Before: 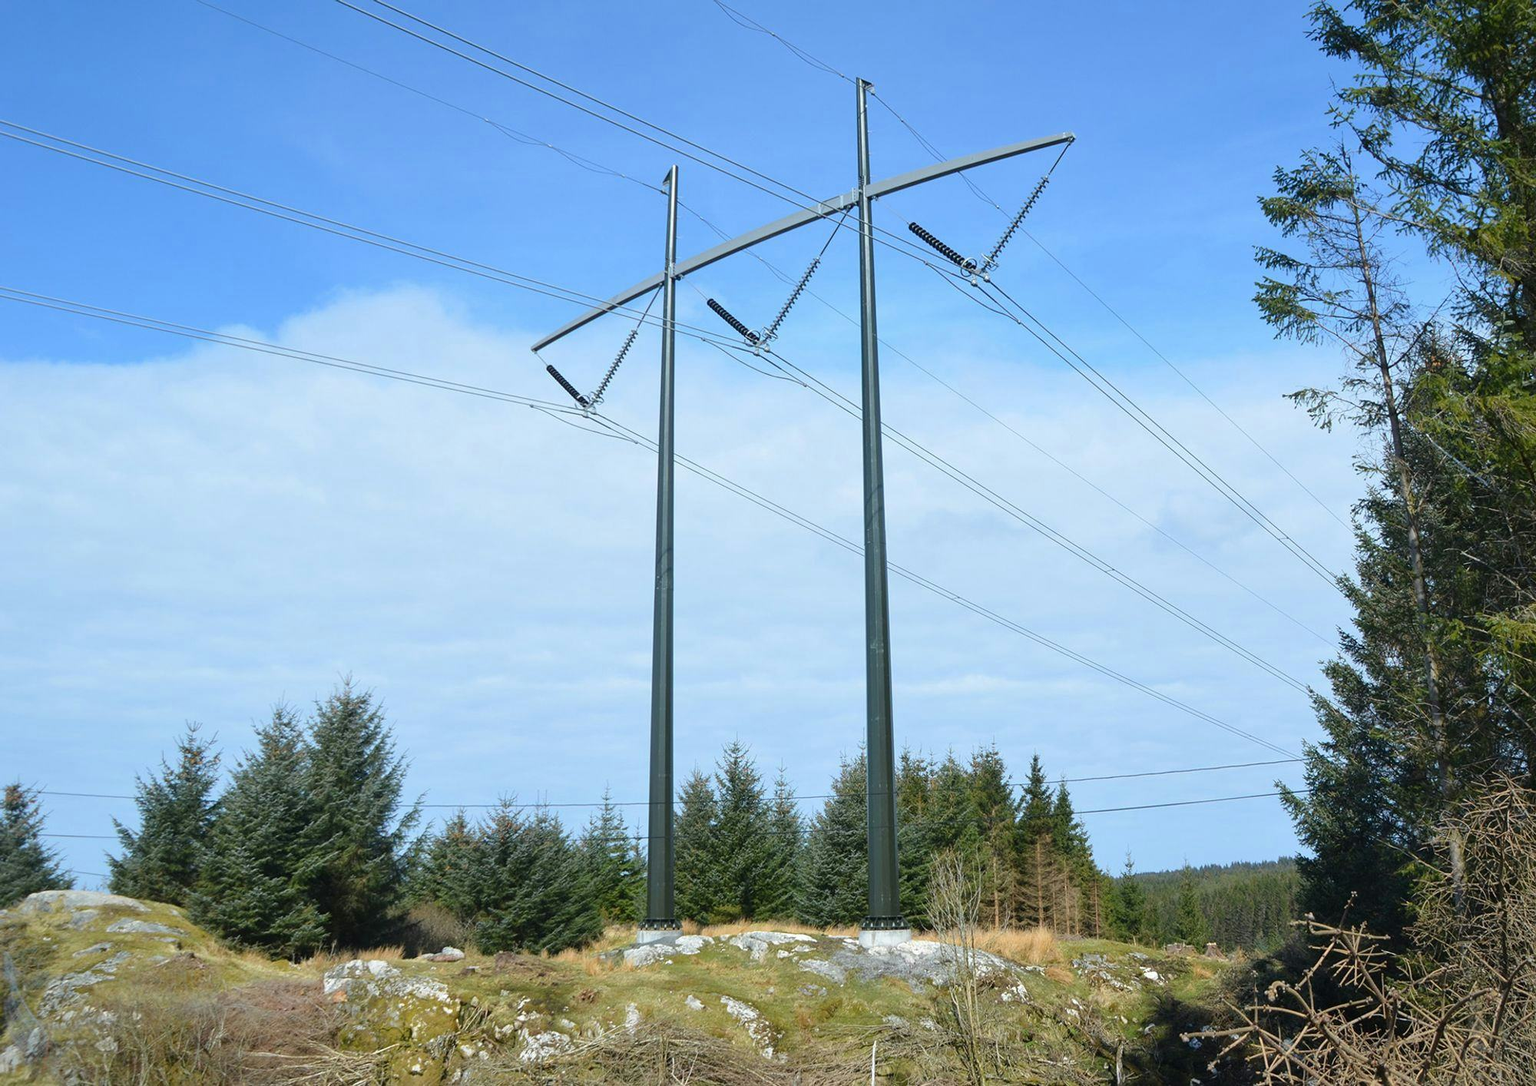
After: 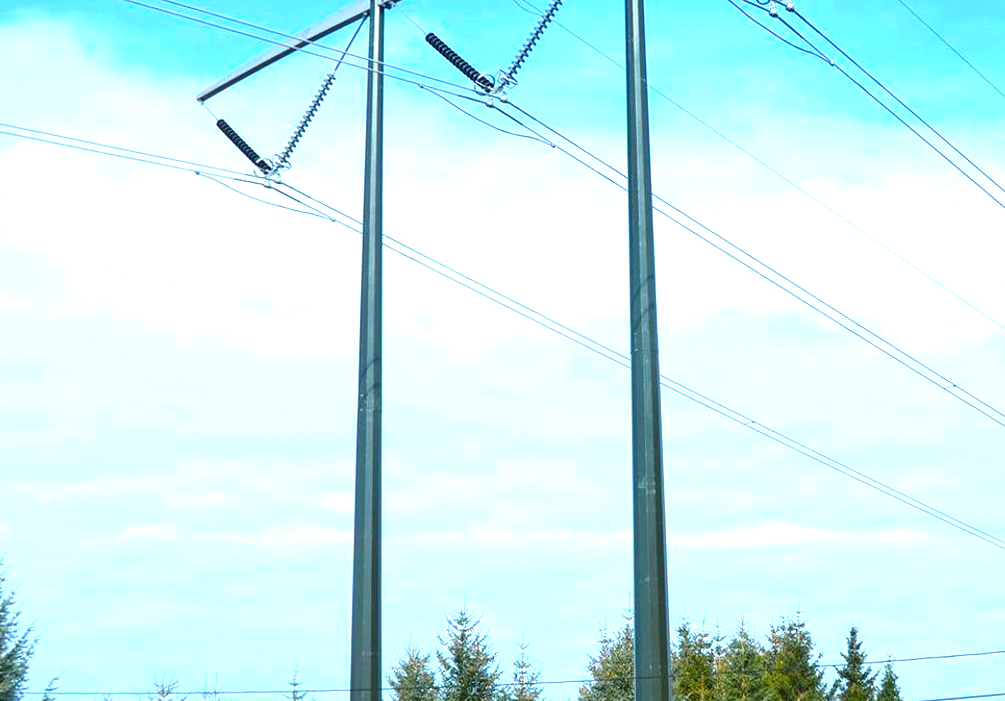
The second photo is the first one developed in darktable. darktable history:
crop: left 24.792%, top 25.239%, right 24.932%, bottom 25.123%
color balance rgb: perceptual saturation grading › global saturation 19.819%, perceptual brilliance grading › global brilliance 24.828%, global vibrance 26.611%, contrast 5.852%
